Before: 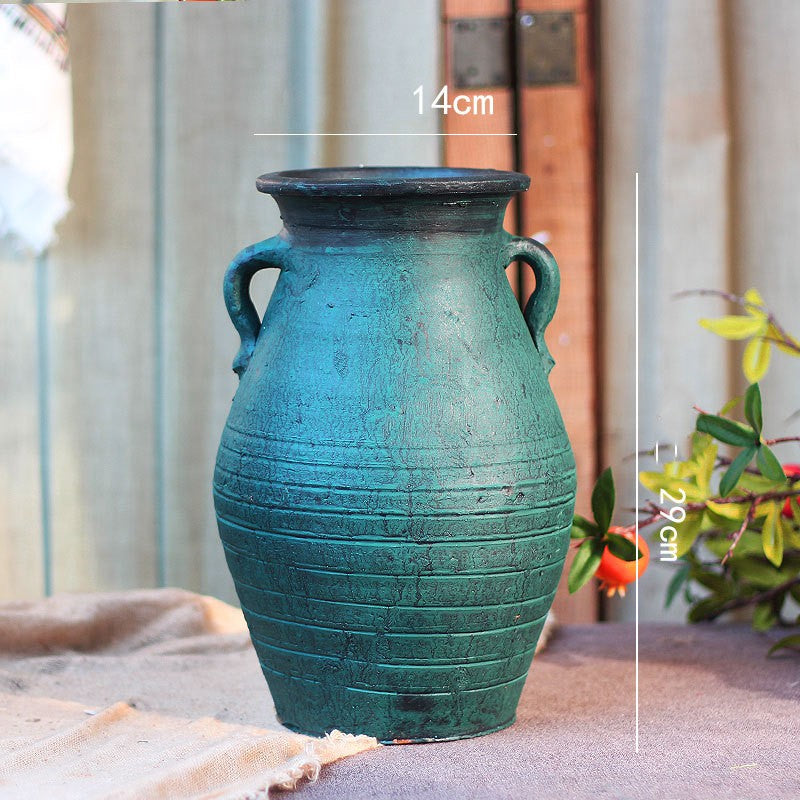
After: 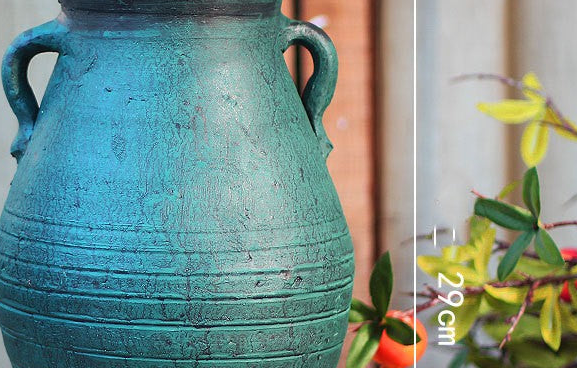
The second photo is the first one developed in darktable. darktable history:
crop and rotate: left 27.841%, top 27.182%, bottom 26.761%
